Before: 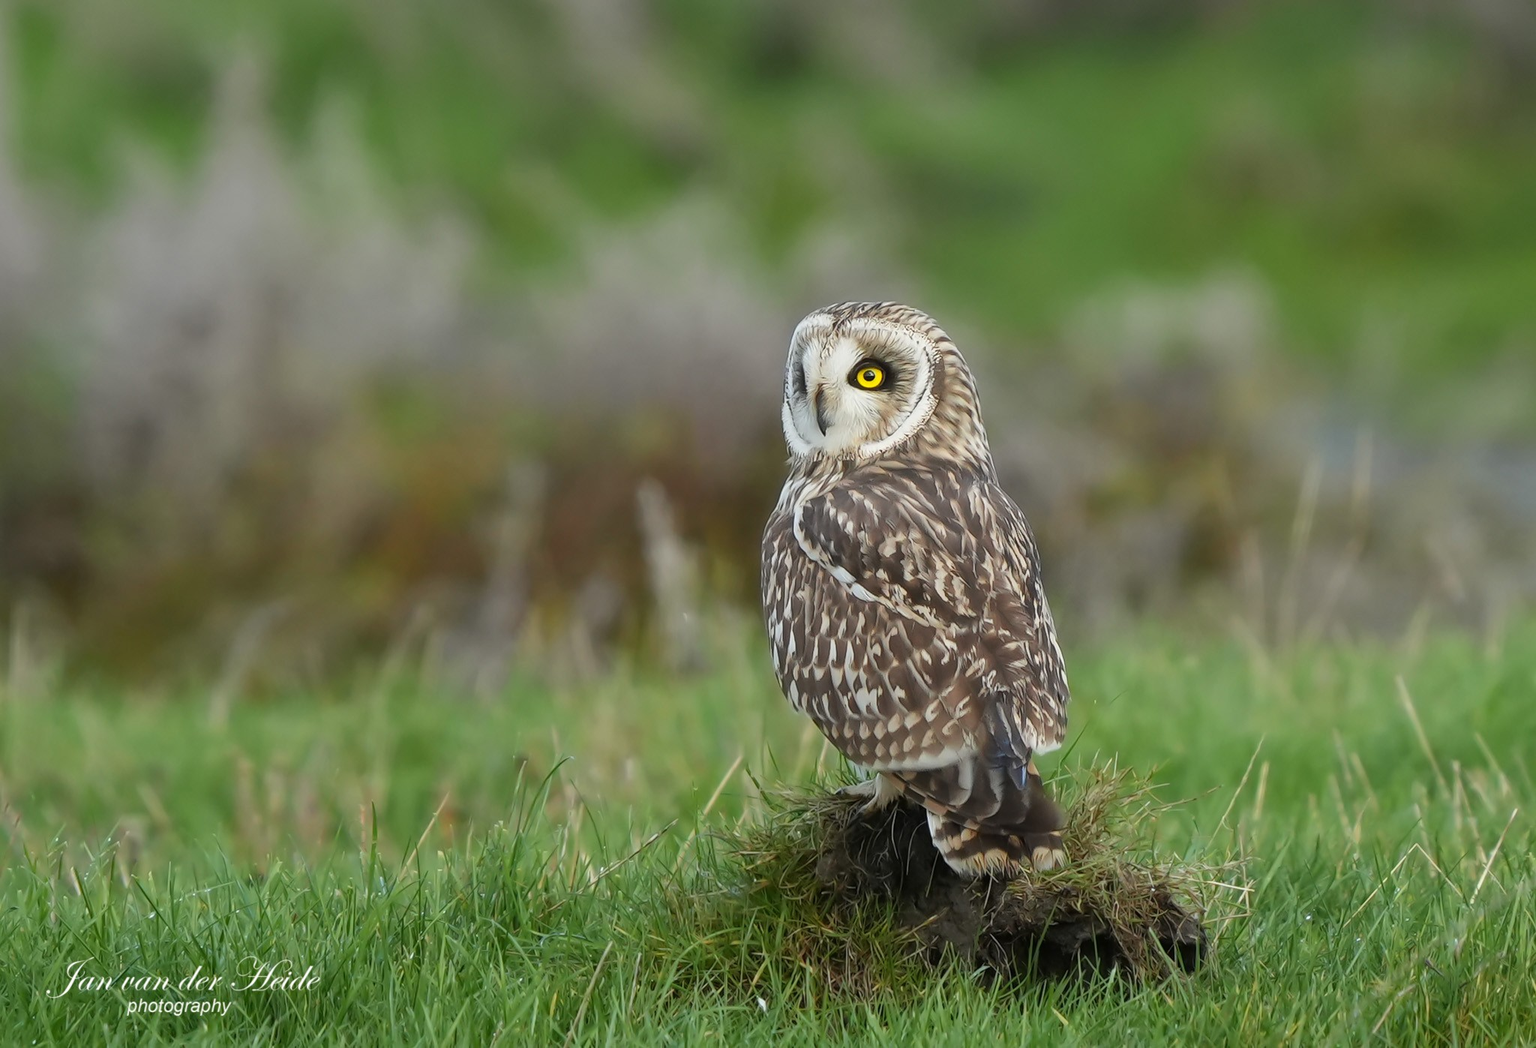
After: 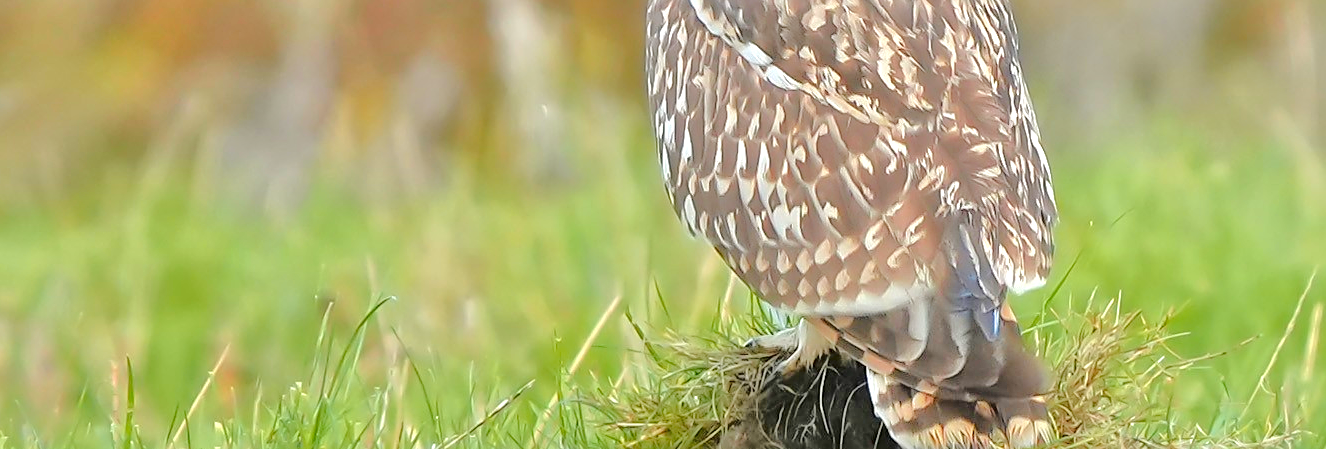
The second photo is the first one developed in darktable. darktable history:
crop: left 18.037%, top 51.033%, right 17.201%, bottom 16.805%
tone curve: curves: ch0 [(0, 0) (0.003, 0.004) (0.011, 0.01) (0.025, 0.025) (0.044, 0.042) (0.069, 0.064) (0.1, 0.093) (0.136, 0.13) (0.177, 0.182) (0.224, 0.241) (0.277, 0.322) (0.335, 0.409) (0.399, 0.482) (0.468, 0.551) (0.543, 0.606) (0.623, 0.672) (0.709, 0.73) (0.801, 0.81) (0.898, 0.885) (1, 1)], color space Lab, linked channels, preserve colors none
tone equalizer: -8 EV 1.96 EV, -7 EV 1.97 EV, -6 EV 1.98 EV, -5 EV 1.97 EV, -4 EV 1.98 EV, -3 EV 1.47 EV, -2 EV 0.985 EV, -1 EV 0.479 EV, mask exposure compensation -0.506 EV
sharpen: on, module defaults
color zones: curves: ch1 [(0.235, 0.558) (0.75, 0.5)]; ch2 [(0.25, 0.462) (0.749, 0.457)]
